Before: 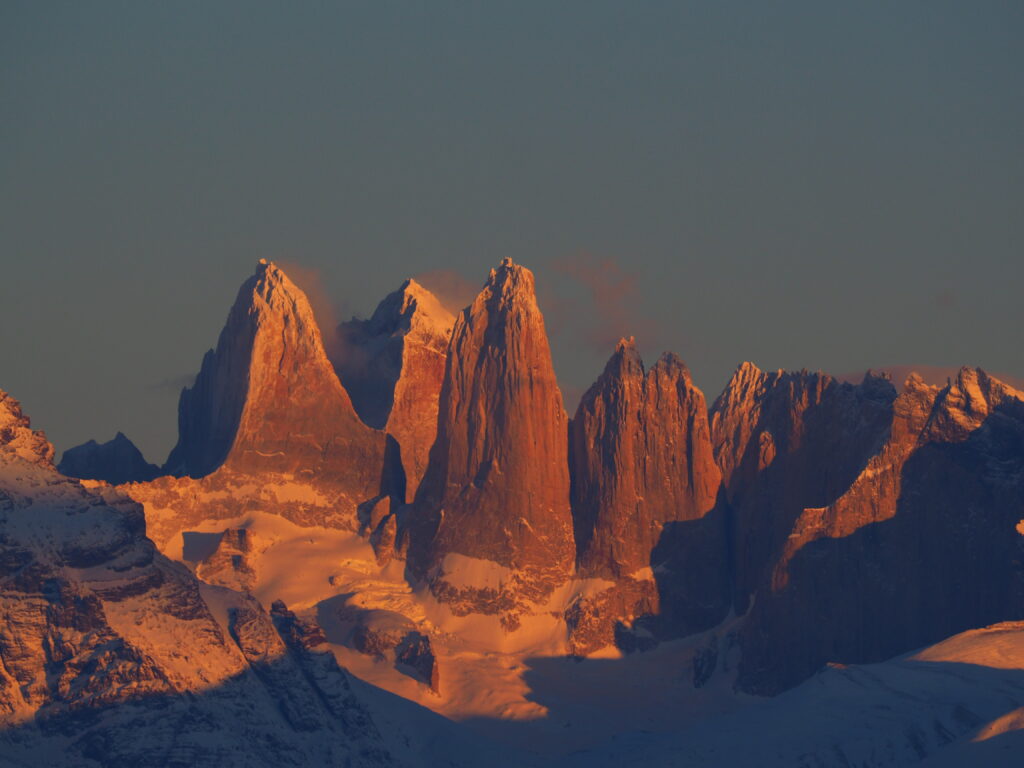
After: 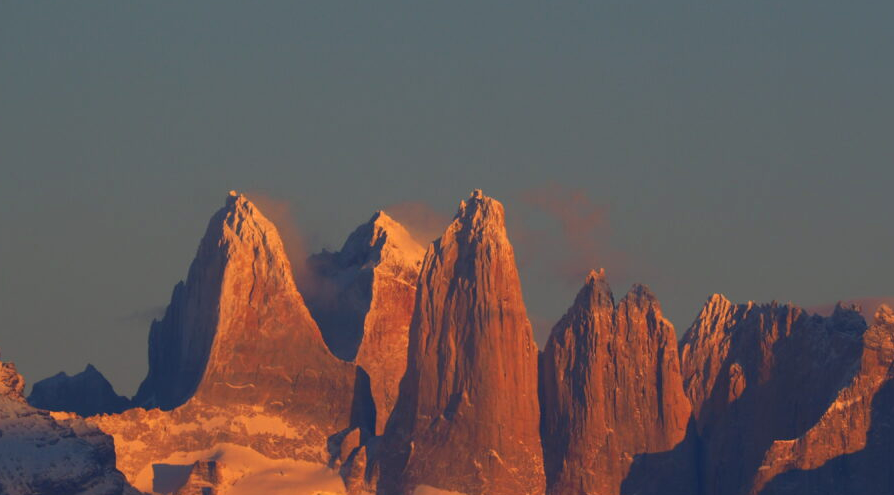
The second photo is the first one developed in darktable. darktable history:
exposure: exposure 0.236 EV, compensate highlight preservation false
crop: left 3.015%, top 8.969%, right 9.647%, bottom 26.457%
